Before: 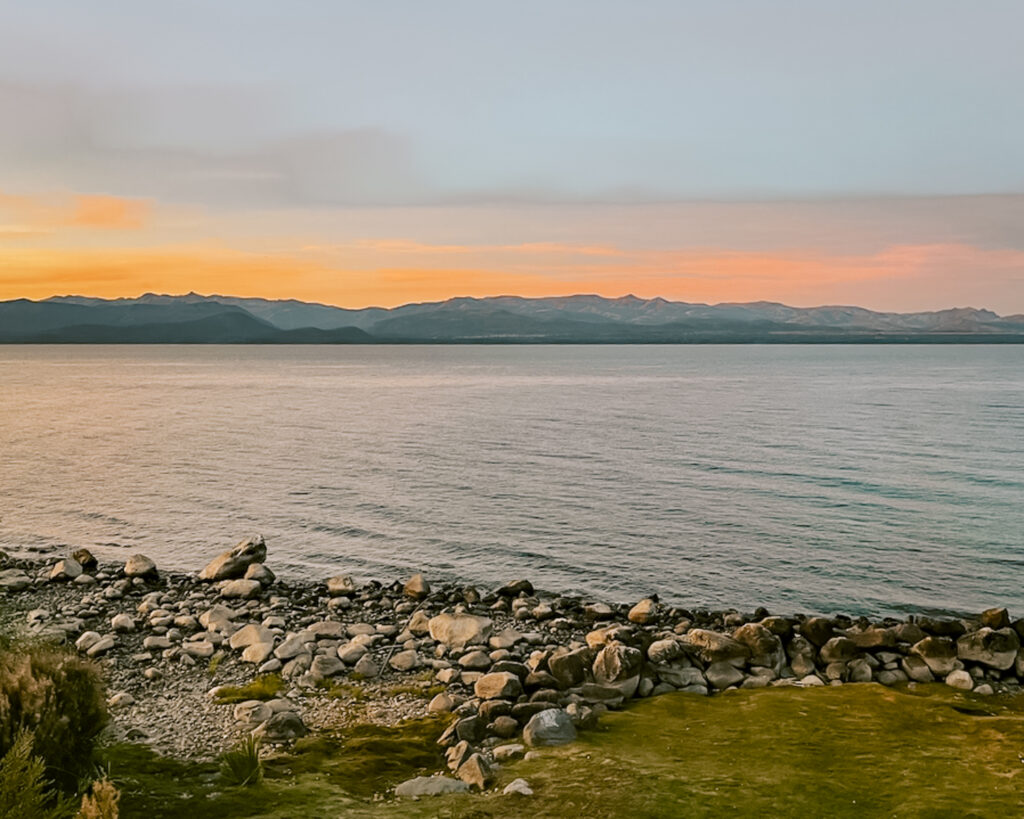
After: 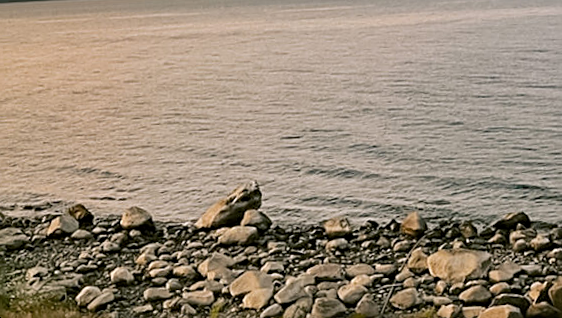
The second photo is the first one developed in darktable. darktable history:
crop: top 44.483%, right 43.593%, bottom 12.892%
rotate and perspective: rotation -3°, crop left 0.031, crop right 0.968, crop top 0.07, crop bottom 0.93
sharpen: on, module defaults
